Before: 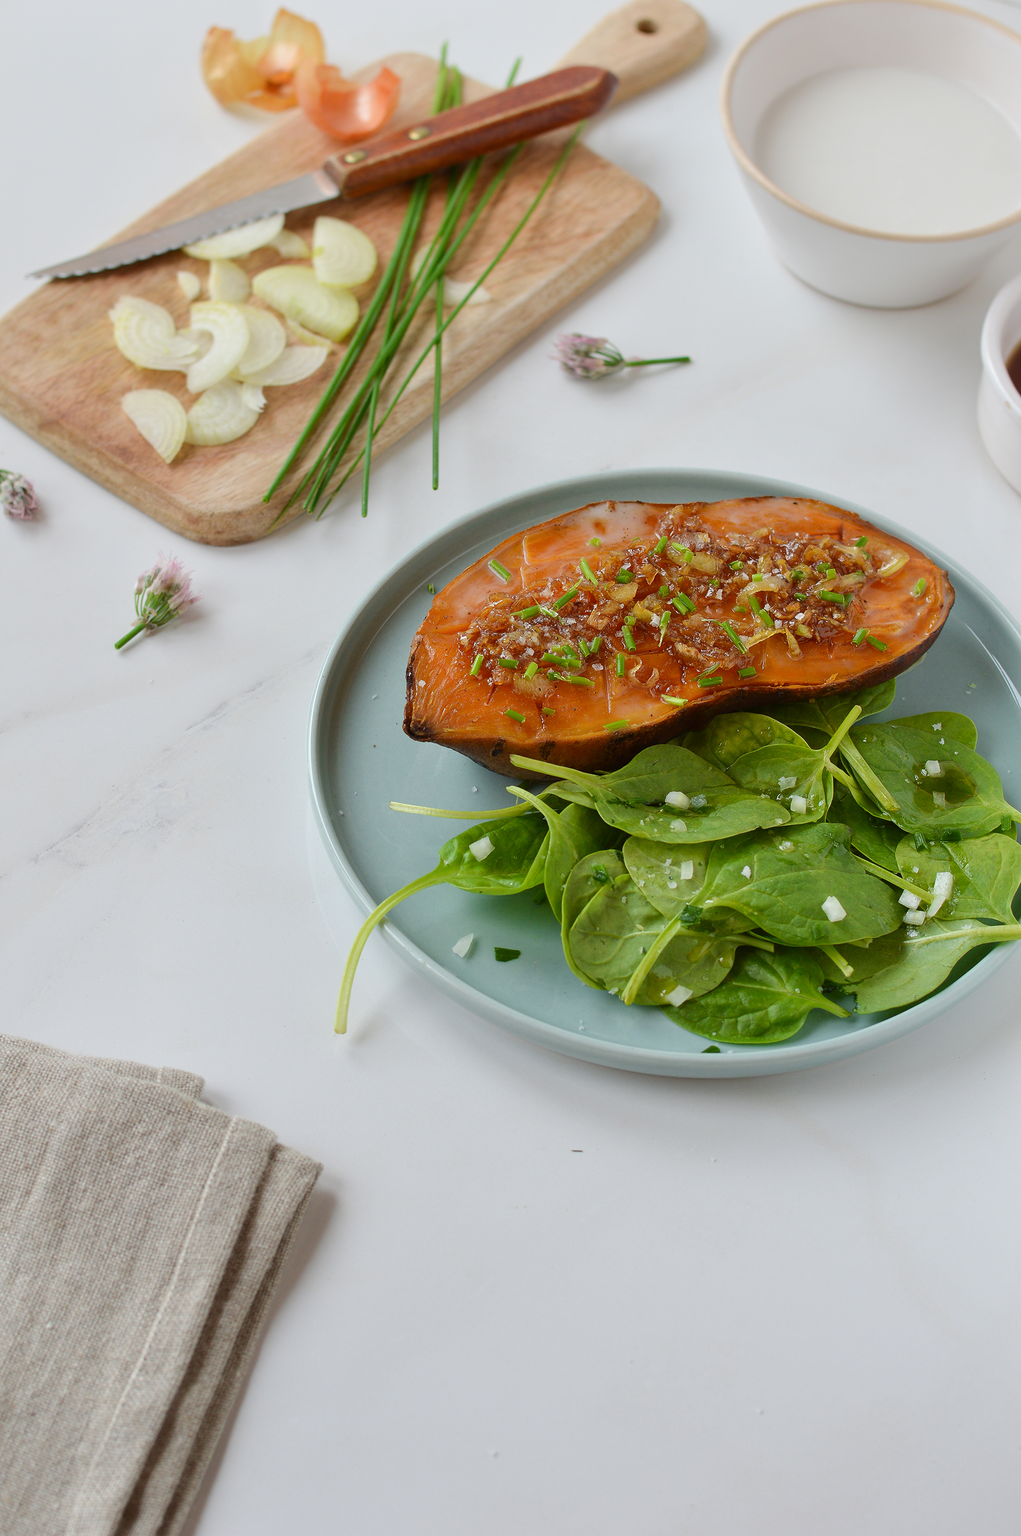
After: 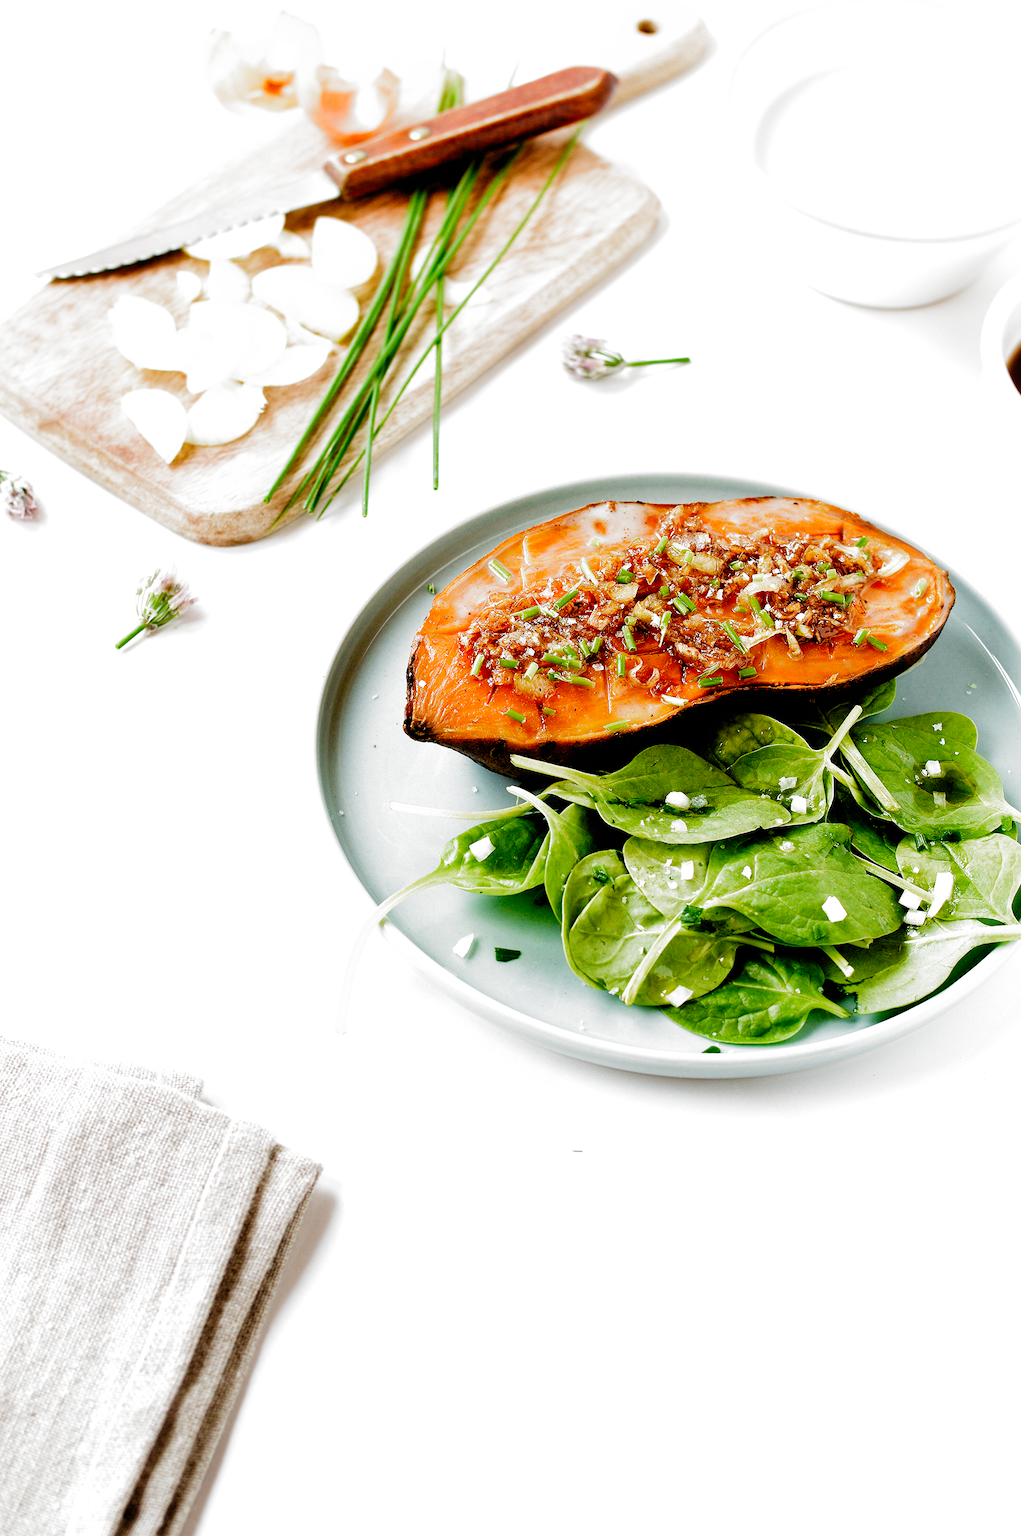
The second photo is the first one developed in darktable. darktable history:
filmic rgb: black relative exposure -3.54 EV, white relative exposure 2.27 EV, hardness 3.4, add noise in highlights 0.002, preserve chrominance no, color science v3 (2019), use custom middle-gray values true, contrast in highlights soft
tone equalizer: -8 EV -1.1 EV, -7 EV -1.02 EV, -6 EV -0.835 EV, -5 EV -0.544 EV, -3 EV 0.61 EV, -2 EV 0.872 EV, -1 EV 0.985 EV, +0 EV 1.06 EV, mask exposure compensation -0.496 EV
